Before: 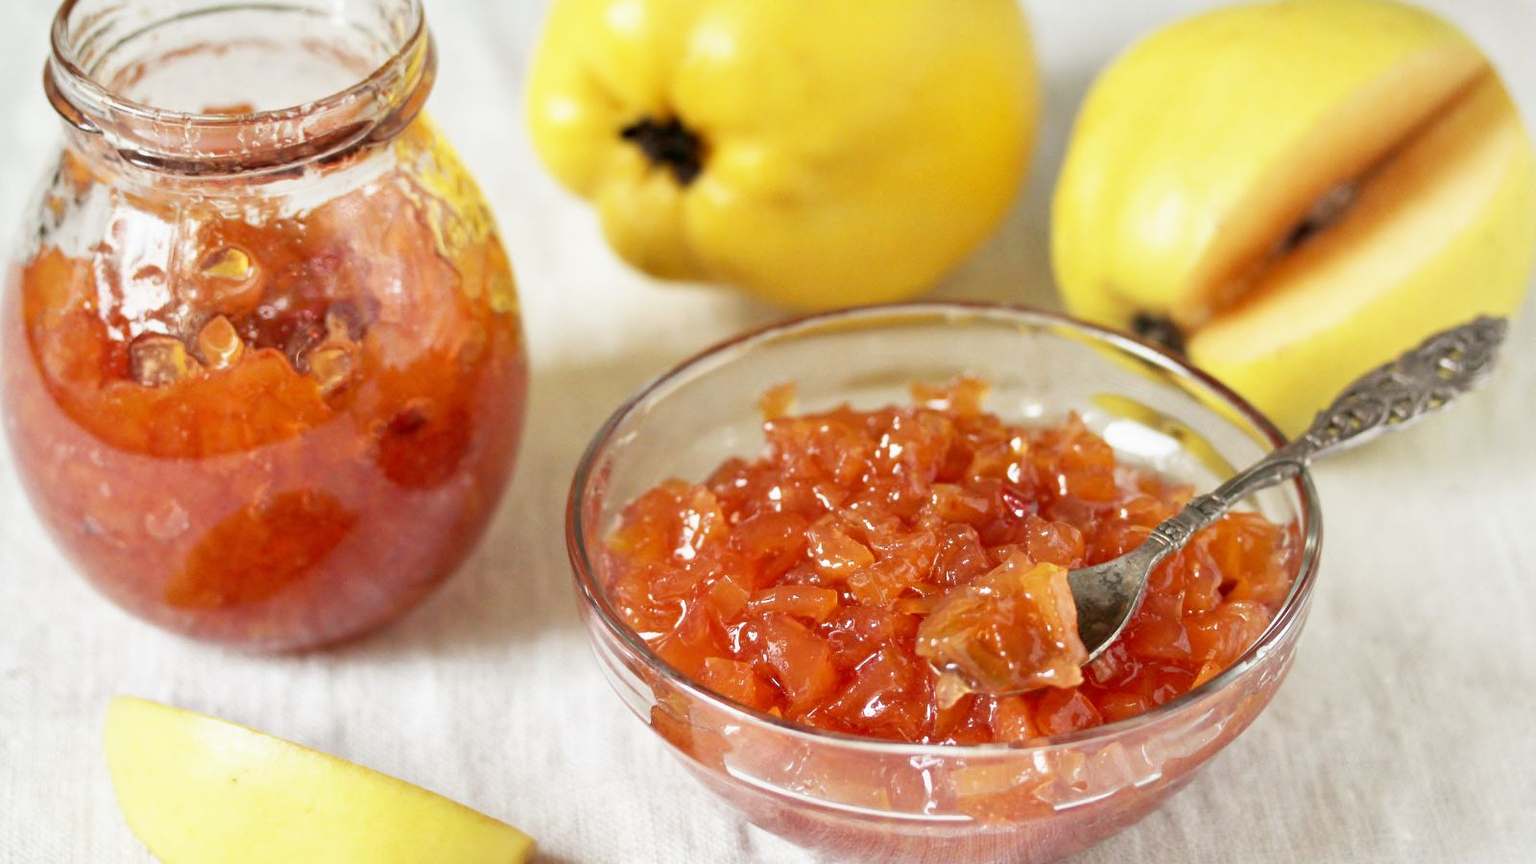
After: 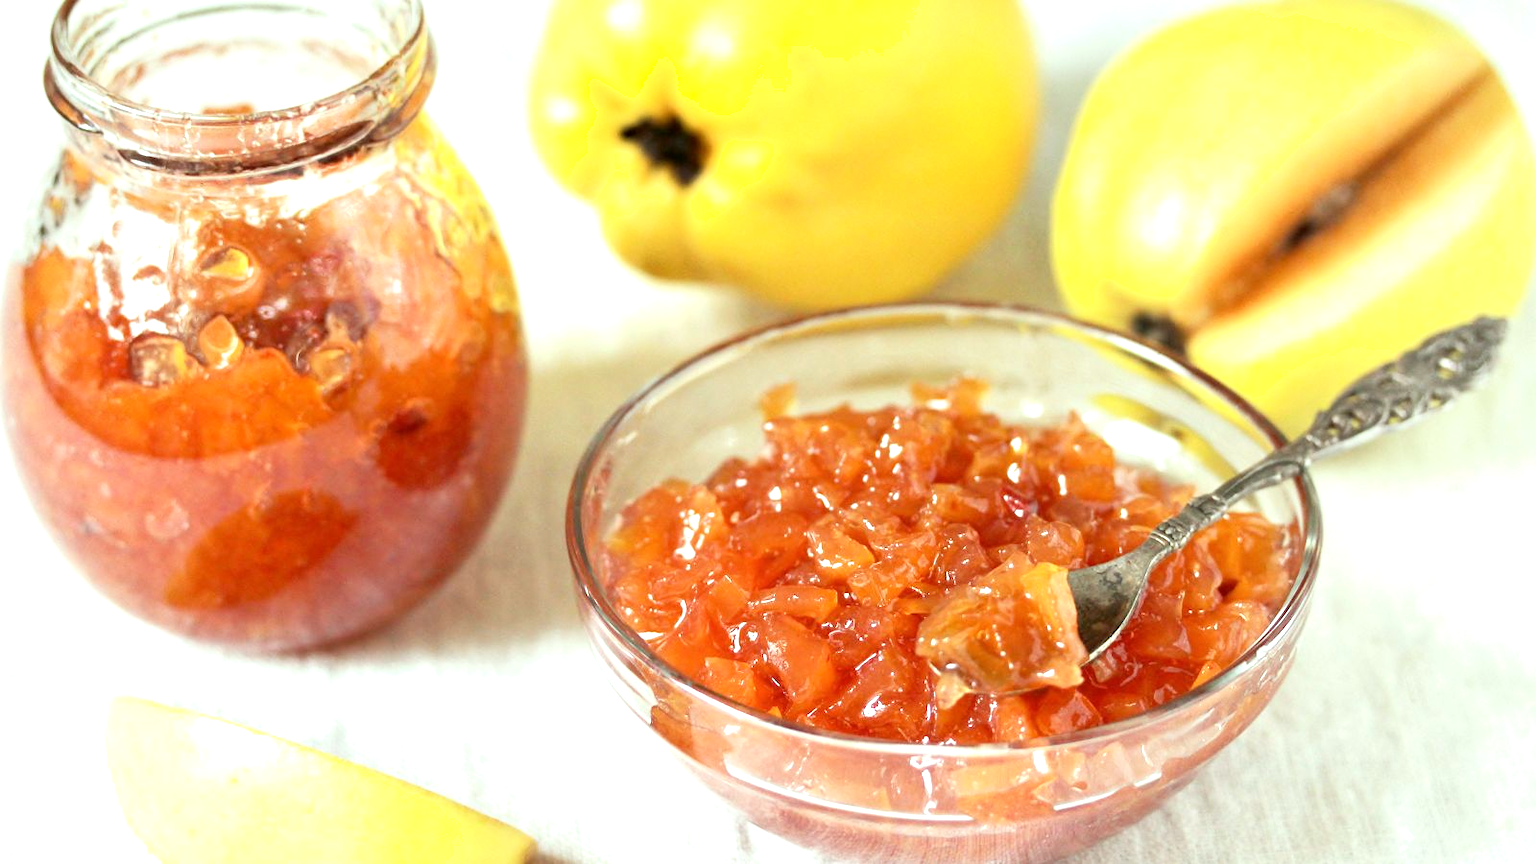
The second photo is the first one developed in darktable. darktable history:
shadows and highlights: shadows -30, highlights 30
color correction: highlights a* -6.69, highlights b* 0.49
exposure: exposure 0.6 EV, compensate highlight preservation false
